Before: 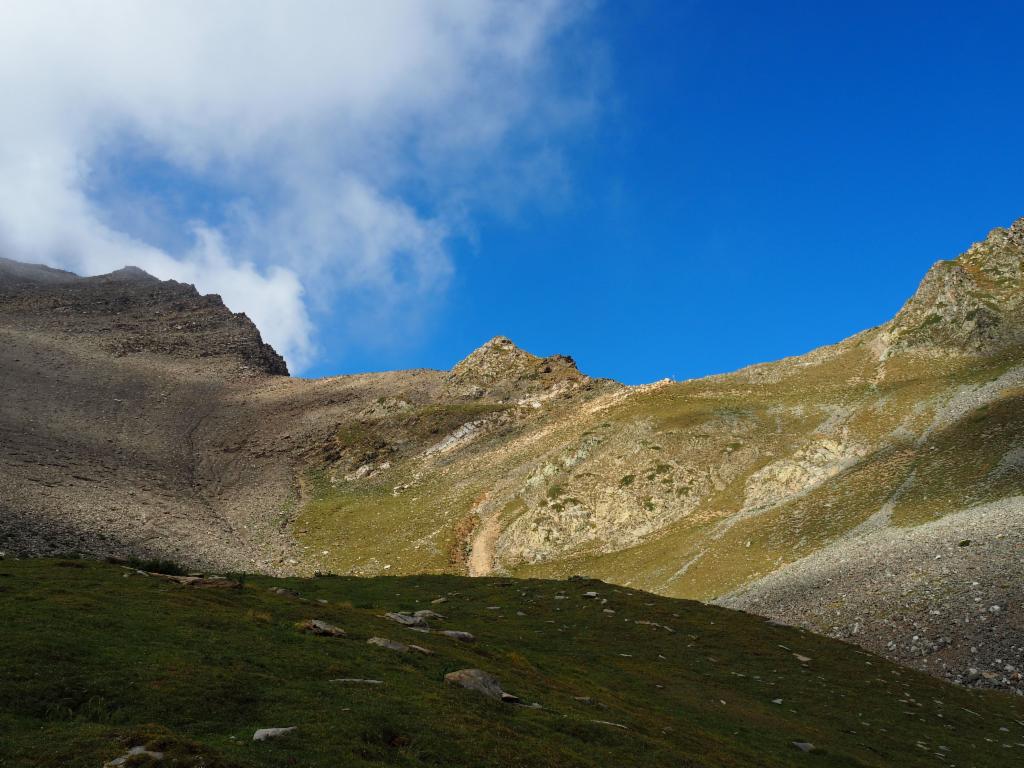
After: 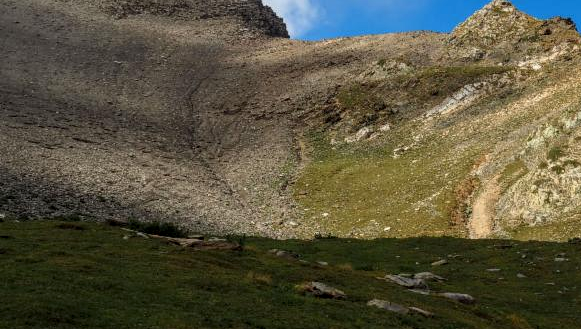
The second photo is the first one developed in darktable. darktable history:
crop: top 44.013%, right 43.207%, bottom 13.147%
local contrast: on, module defaults
